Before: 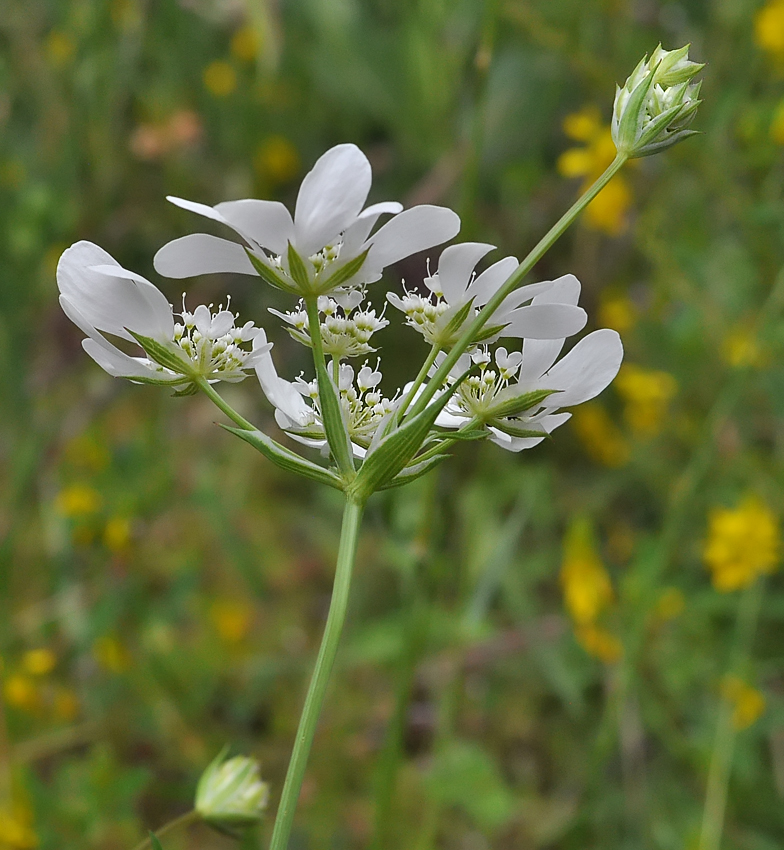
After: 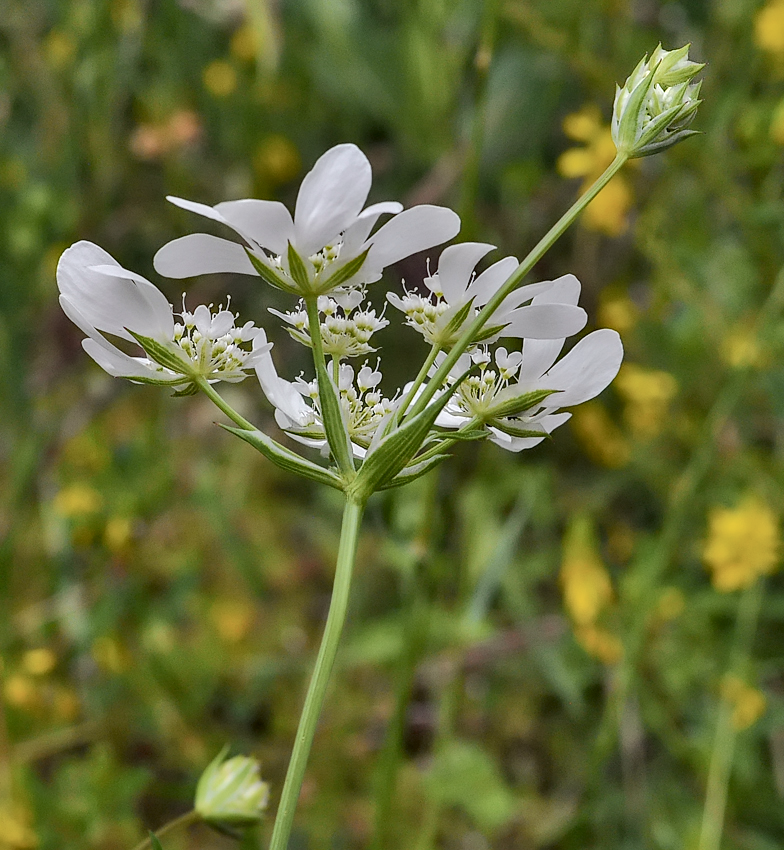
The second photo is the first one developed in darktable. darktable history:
haze removal: compatibility mode true, adaptive false
tone curve: curves: ch0 [(0, 0) (0.052, 0.018) (0.236, 0.207) (0.41, 0.417) (0.485, 0.518) (0.54, 0.584) (0.625, 0.666) (0.845, 0.828) (0.994, 0.964)]; ch1 [(0, 0) (0.136, 0.146) (0.317, 0.34) (0.382, 0.408) (0.434, 0.441) (0.472, 0.479) (0.498, 0.501) (0.557, 0.558) (0.616, 0.59) (0.739, 0.7) (1, 1)]; ch2 [(0, 0) (0.352, 0.403) (0.447, 0.466) (0.482, 0.482) (0.528, 0.526) (0.586, 0.577) (0.618, 0.621) (0.785, 0.747) (1, 1)], color space Lab, independent channels, preserve colors none
local contrast: on, module defaults
